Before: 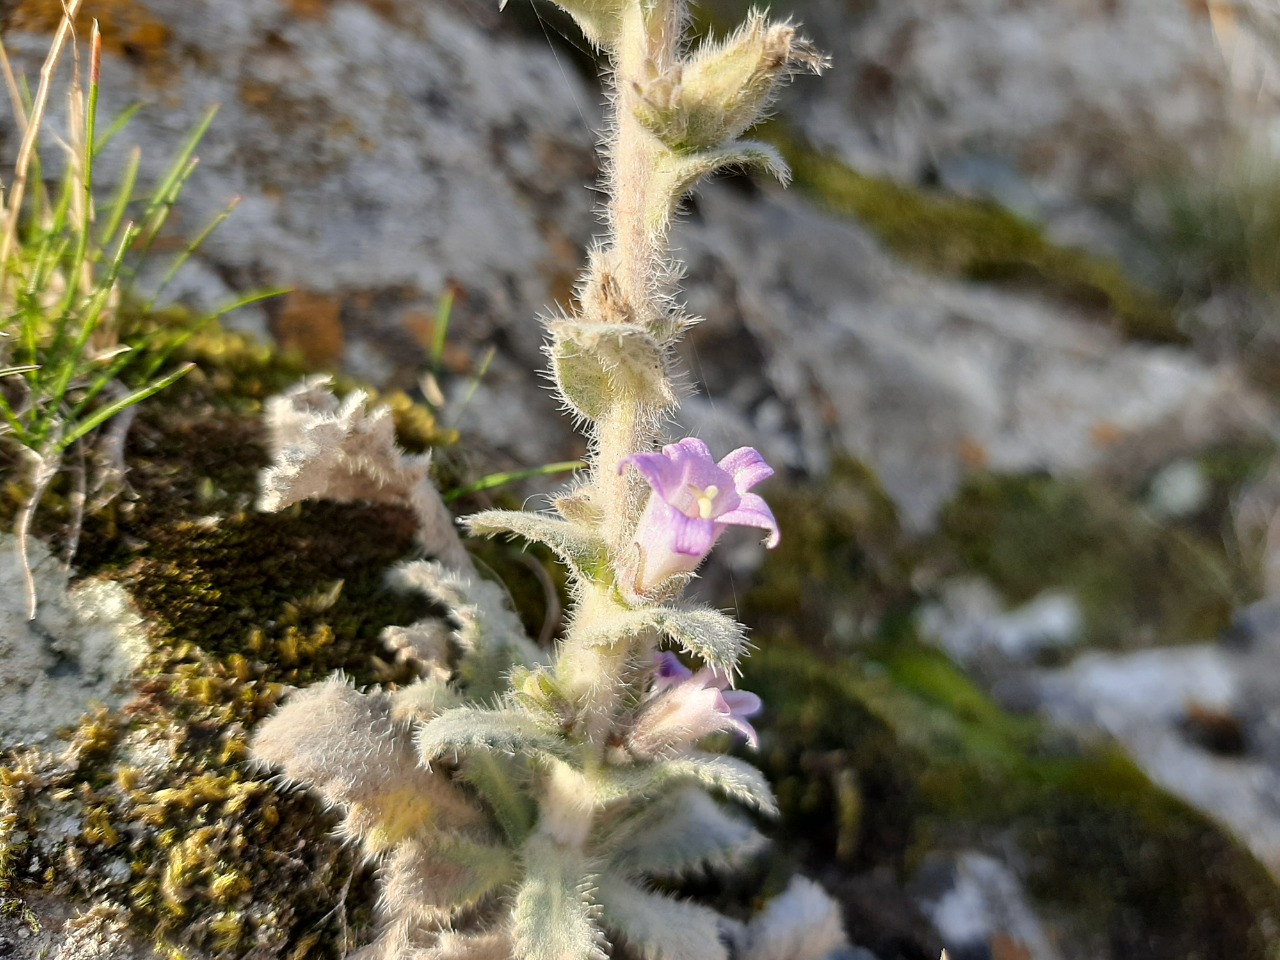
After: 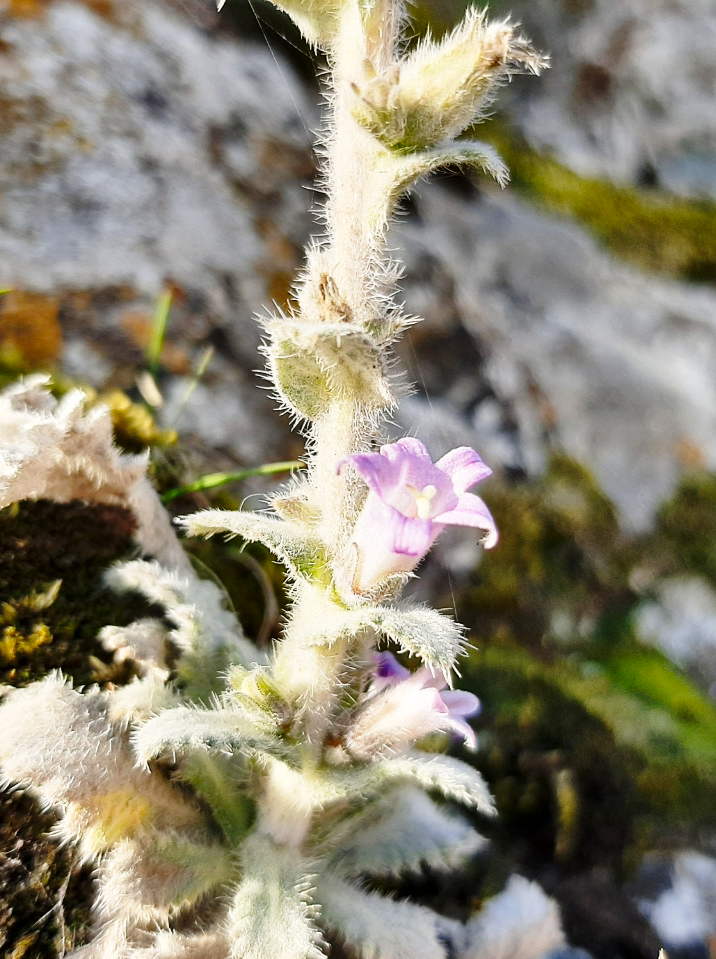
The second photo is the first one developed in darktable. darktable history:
crop: left 22.062%, right 21.983%, bottom 0.01%
base curve: curves: ch0 [(0, 0) (0.028, 0.03) (0.121, 0.232) (0.46, 0.748) (0.859, 0.968) (1, 1)], preserve colors none
shadows and highlights: shadows 20.98, highlights -81.13, soften with gaussian
